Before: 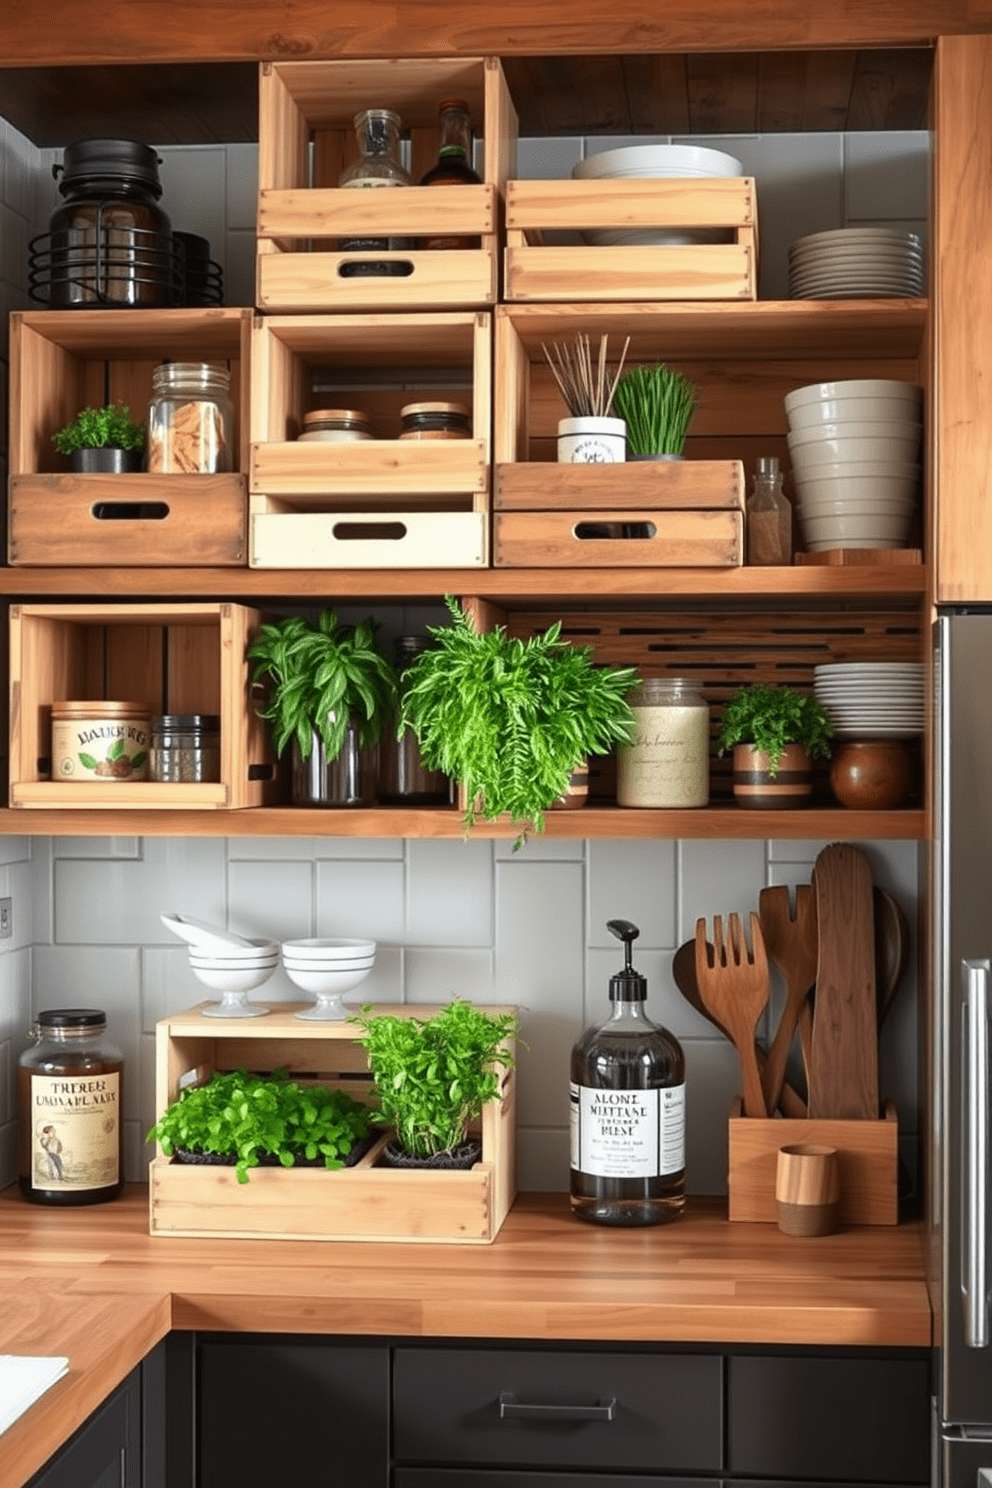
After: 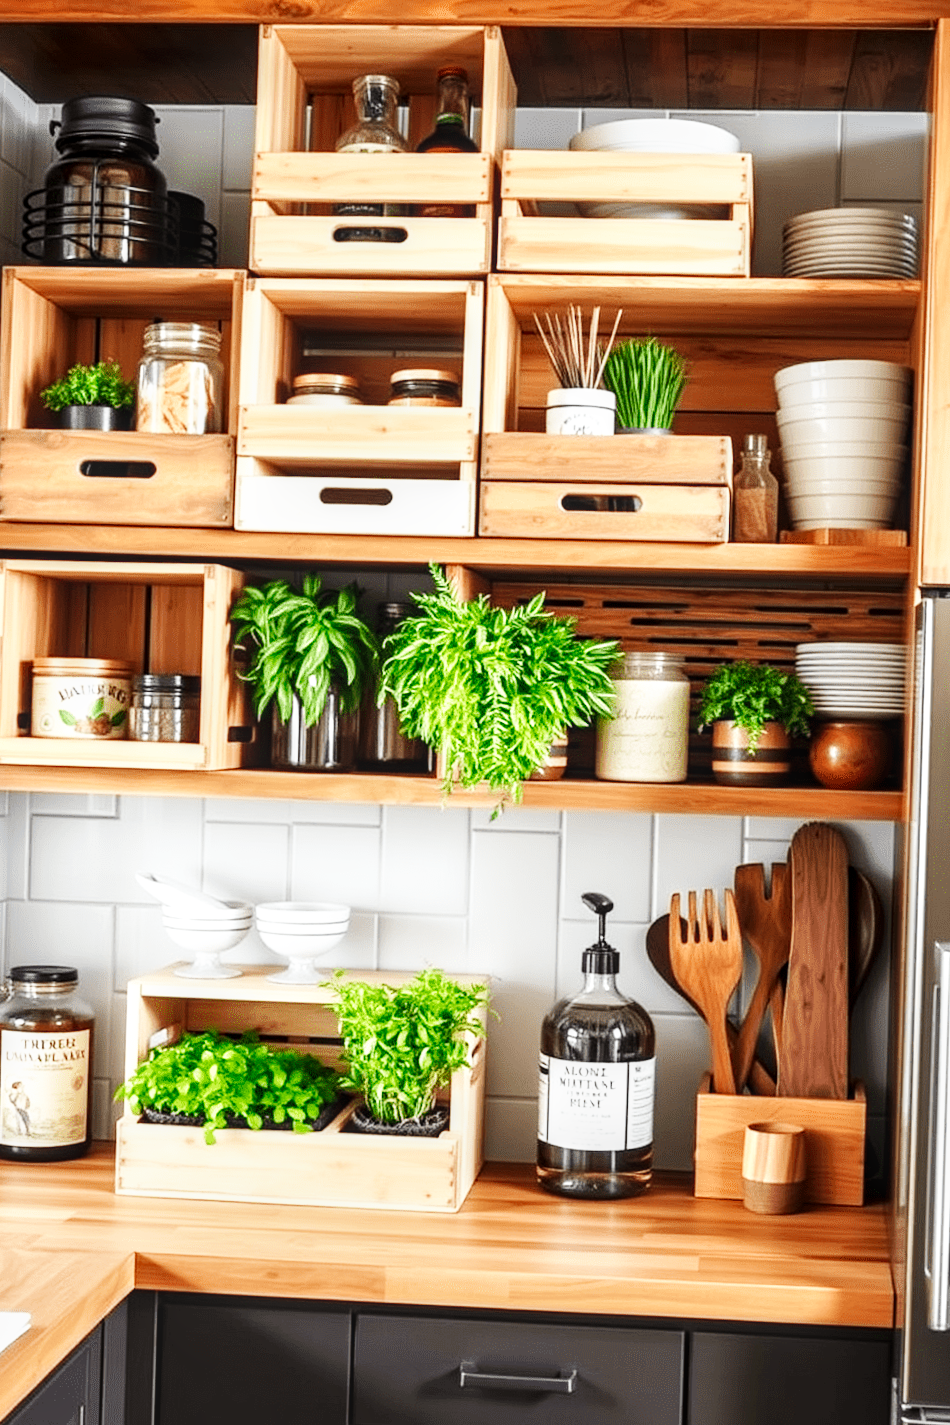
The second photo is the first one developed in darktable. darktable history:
crop and rotate: angle -1.7°
base curve: curves: ch0 [(0, 0.003) (0.001, 0.002) (0.006, 0.004) (0.02, 0.022) (0.048, 0.086) (0.094, 0.234) (0.162, 0.431) (0.258, 0.629) (0.385, 0.8) (0.548, 0.918) (0.751, 0.988) (1, 1)], preserve colors none
local contrast: on, module defaults
